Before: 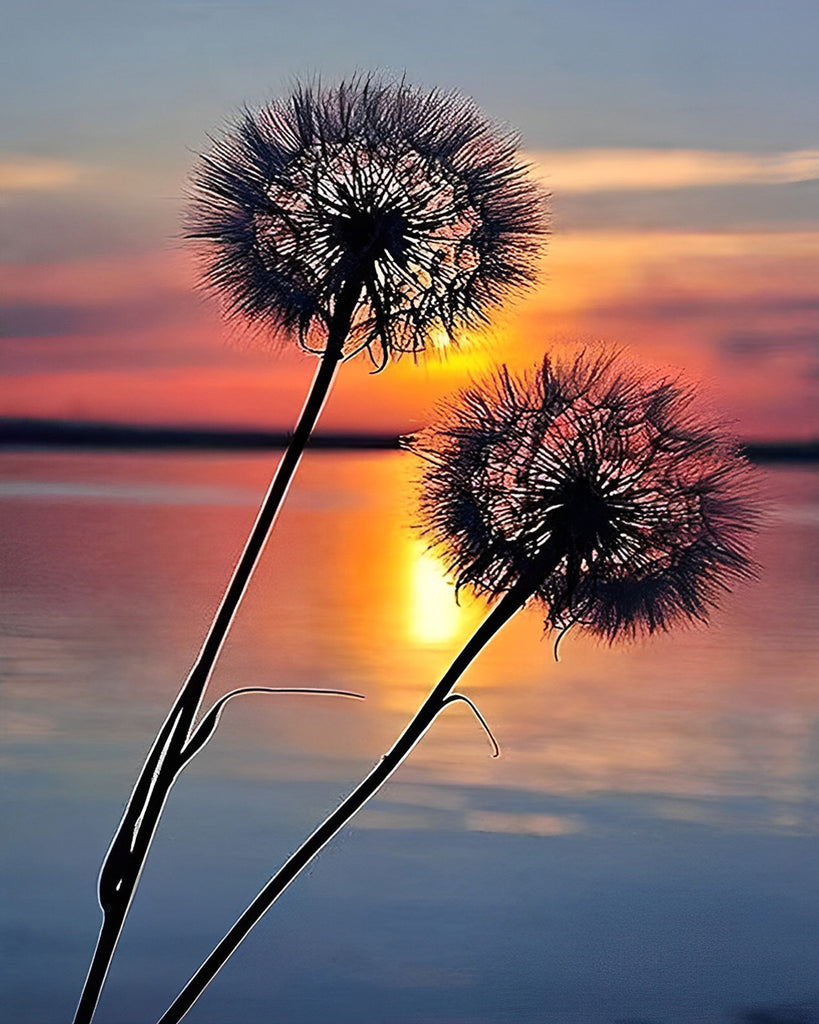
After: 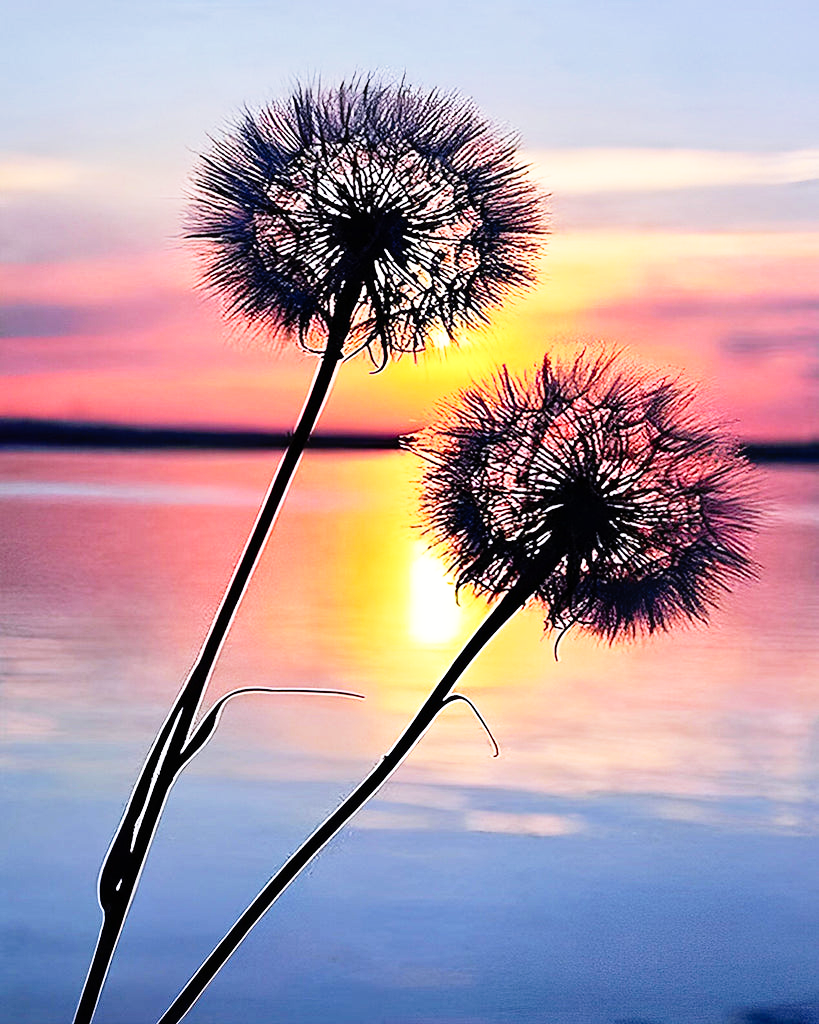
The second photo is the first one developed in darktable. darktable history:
white balance: red 1.004, blue 1.096
base curve: curves: ch0 [(0, 0) (0.012, 0.01) (0.073, 0.168) (0.31, 0.711) (0.645, 0.957) (1, 1)], preserve colors none
